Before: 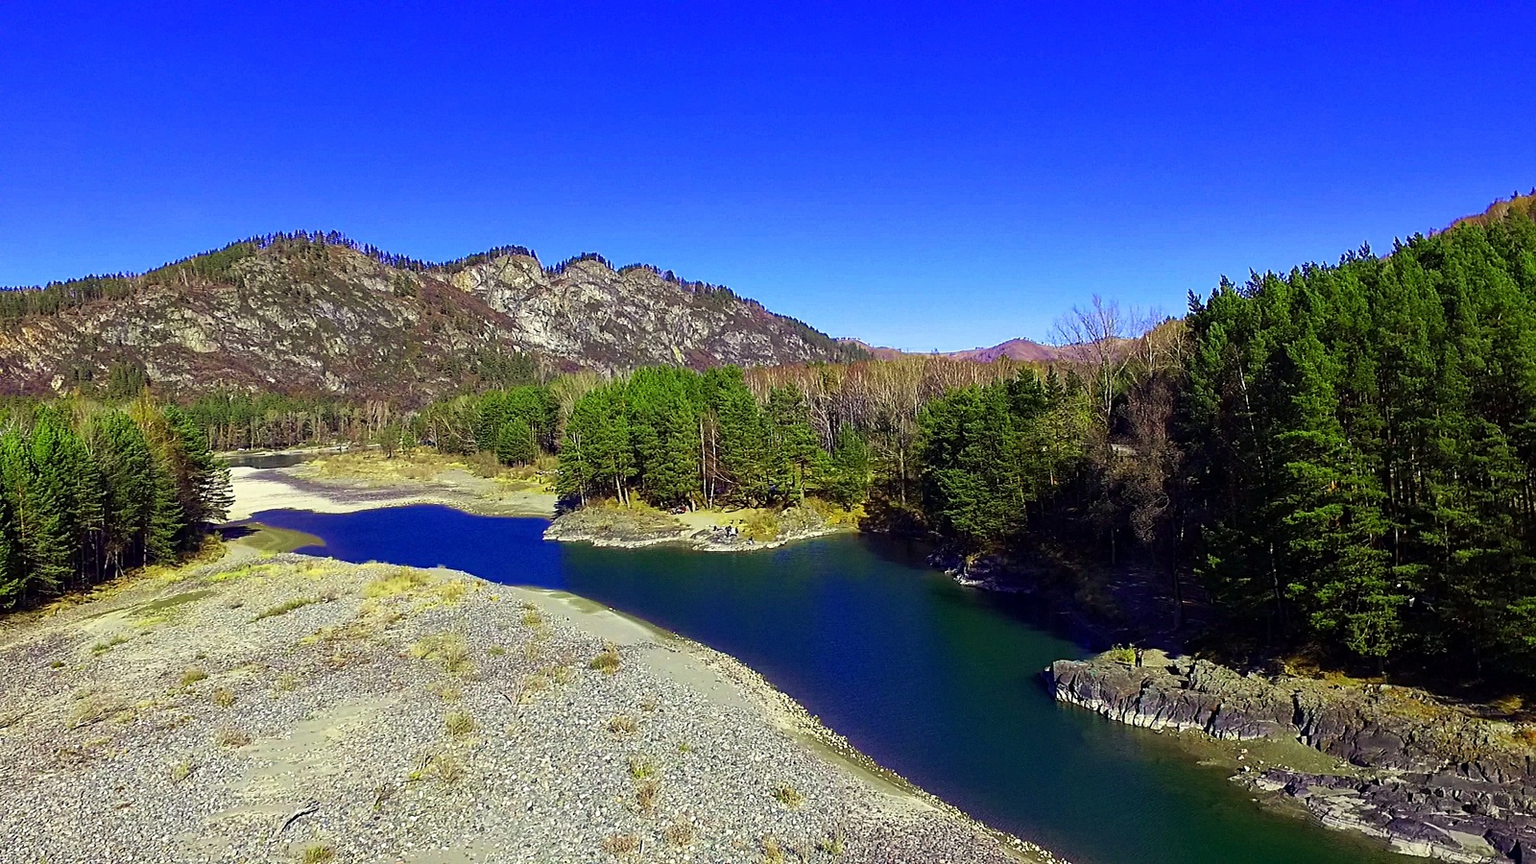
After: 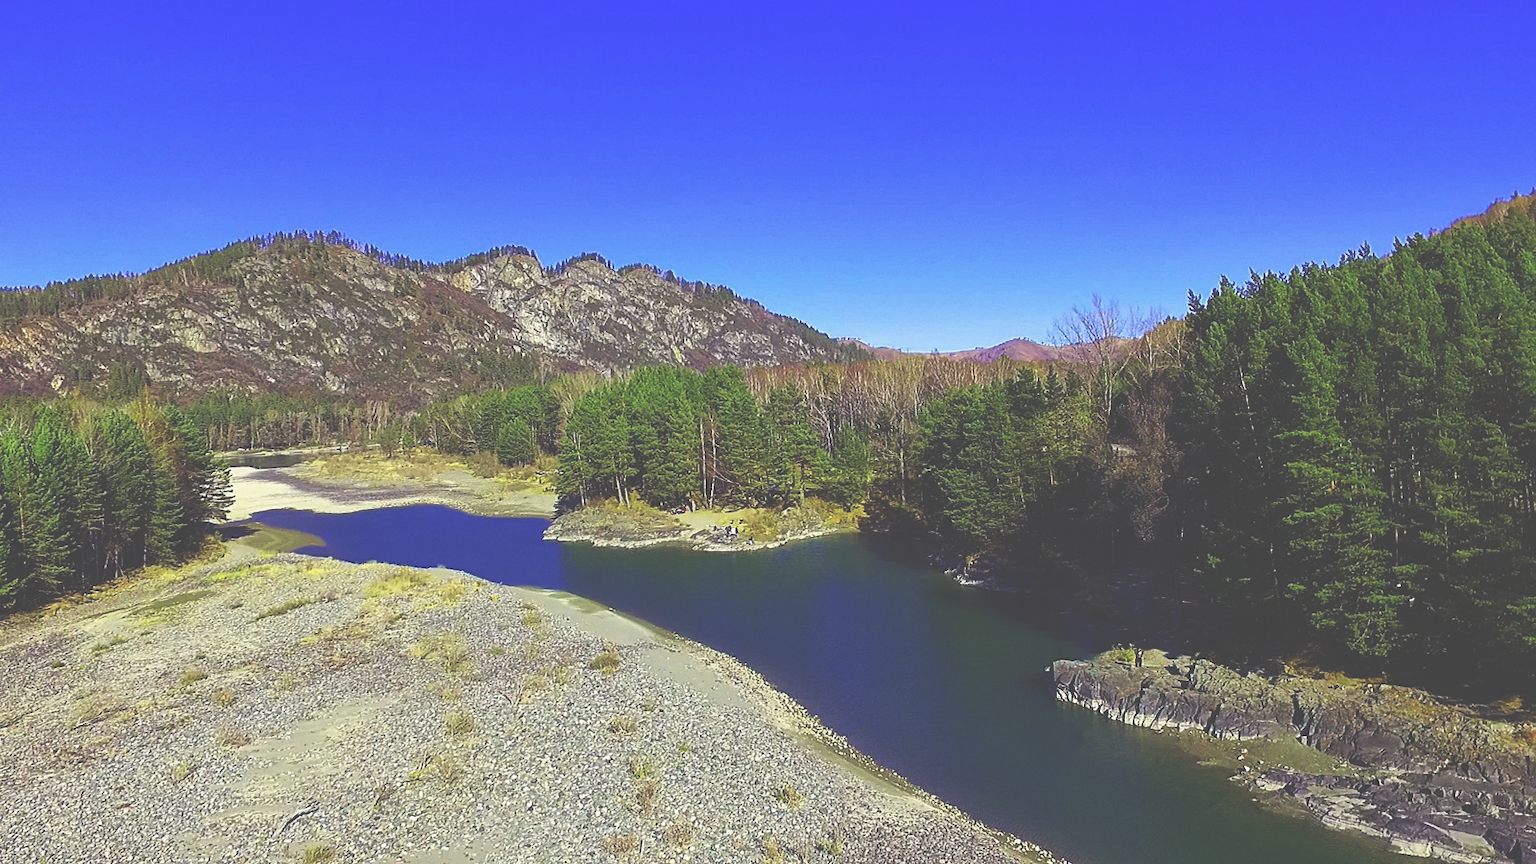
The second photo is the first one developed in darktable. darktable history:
exposure: black level correction -0.063, exposure -0.049 EV, compensate exposure bias true, compensate highlight preservation false
